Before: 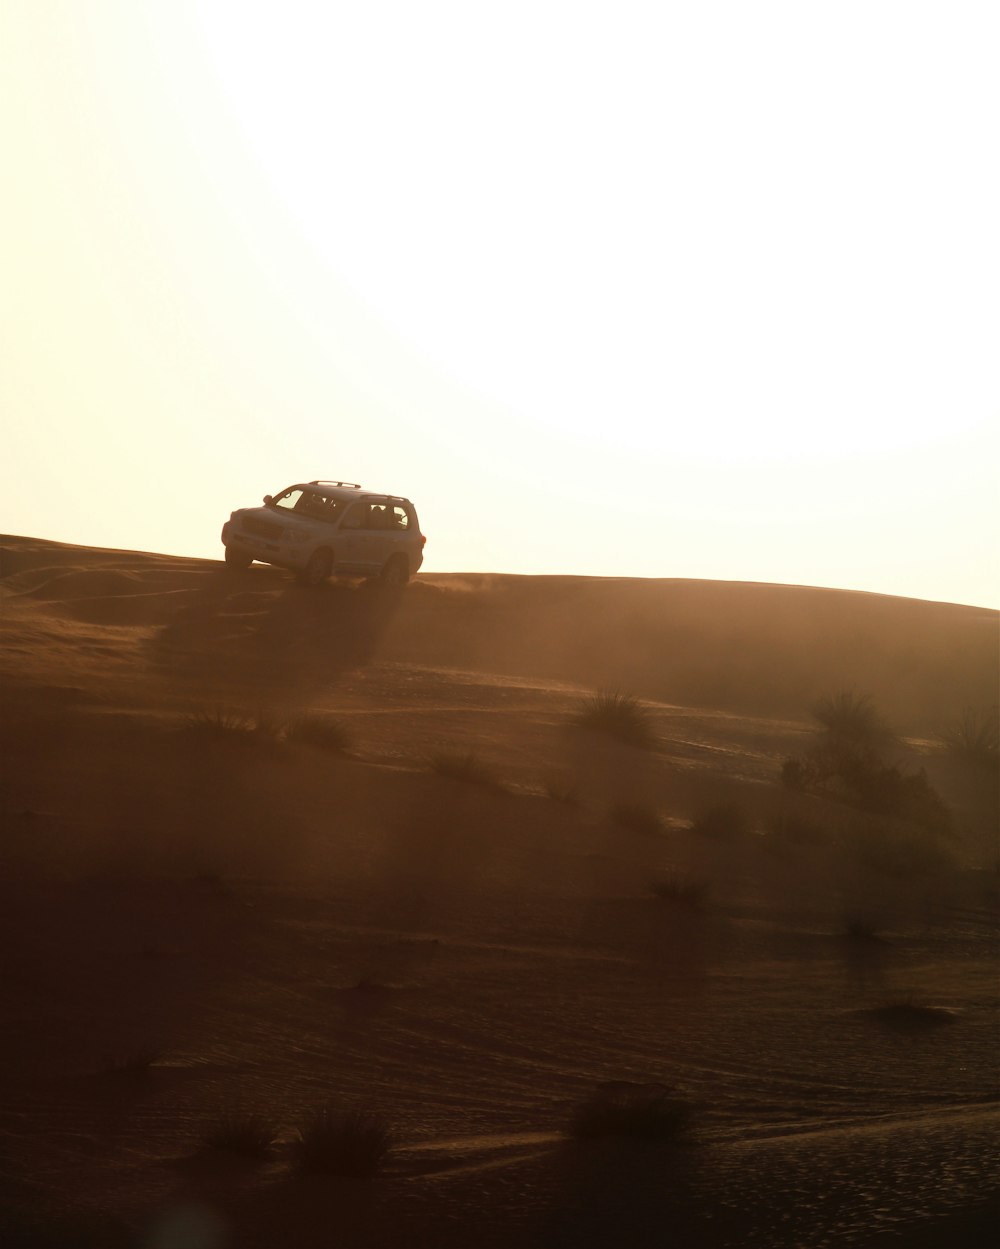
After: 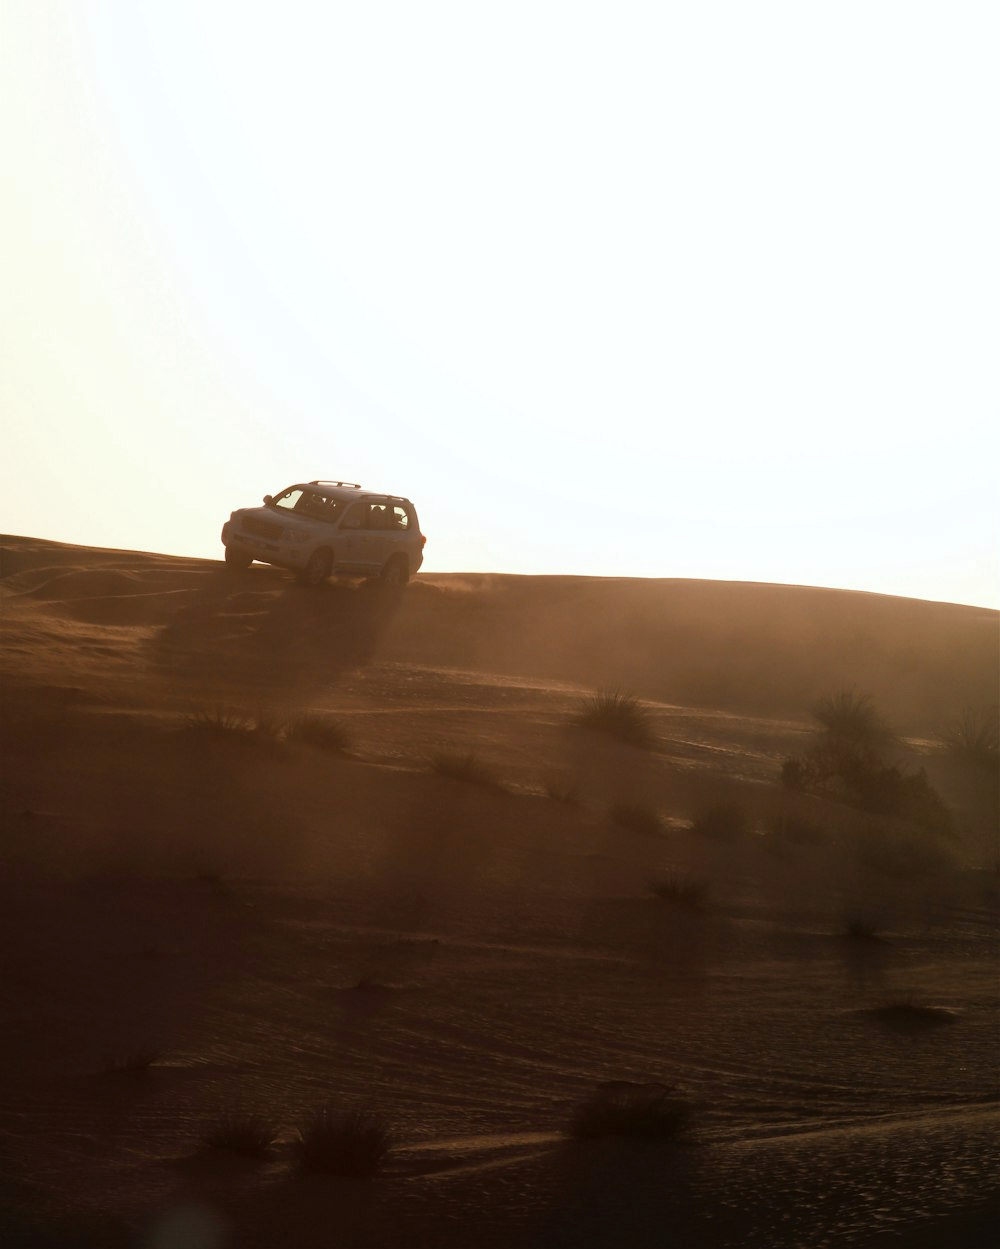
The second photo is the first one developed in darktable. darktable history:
white balance: red 0.984, blue 1.059
local contrast: mode bilateral grid, contrast 20, coarseness 50, detail 120%, midtone range 0.2
